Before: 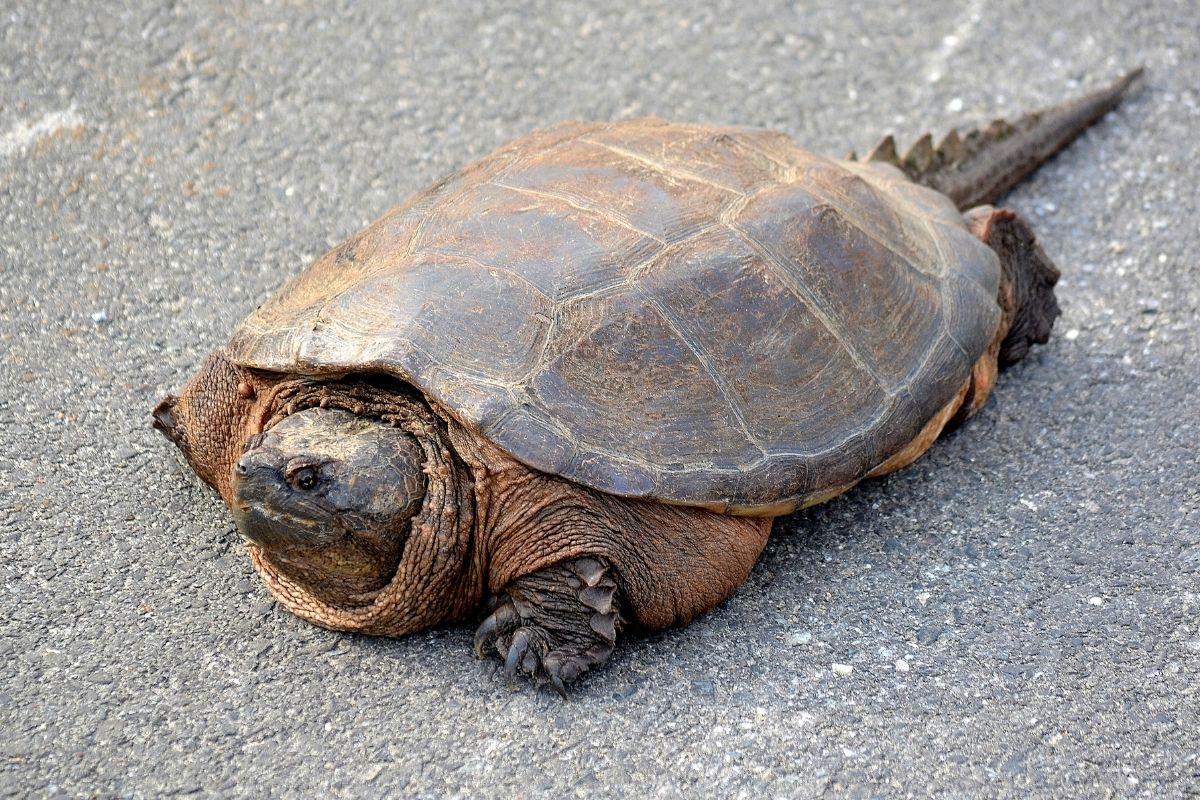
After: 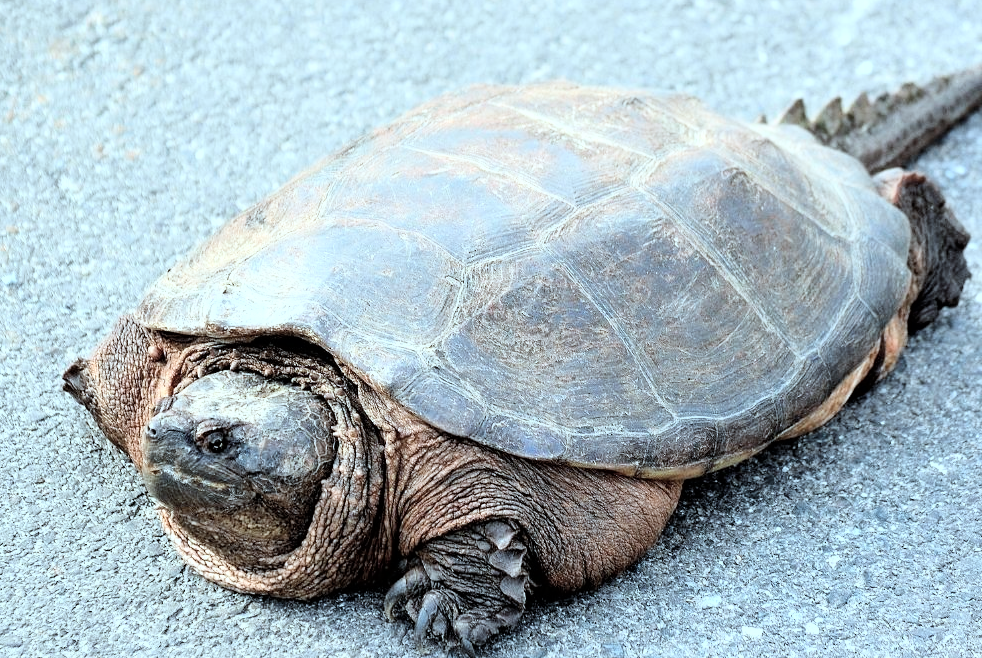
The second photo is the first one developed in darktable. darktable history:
base curve: curves: ch0 [(0, 0) (0.005, 0.002) (0.15, 0.3) (0.4, 0.7) (0.75, 0.95) (1, 1)], preserve colors average RGB
color correction: highlights a* -12.7, highlights b* -17.86, saturation 0.705
crop and rotate: left 7.502%, top 4.683%, right 10.633%, bottom 12.959%
